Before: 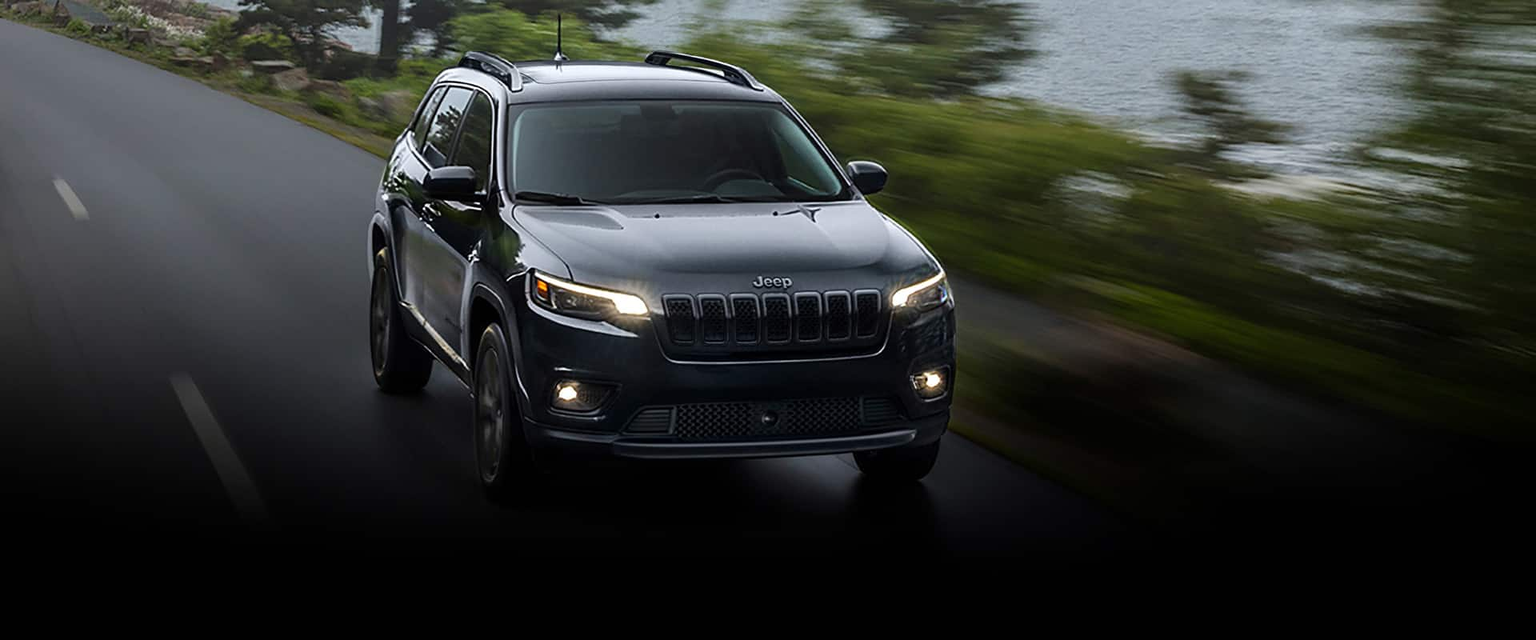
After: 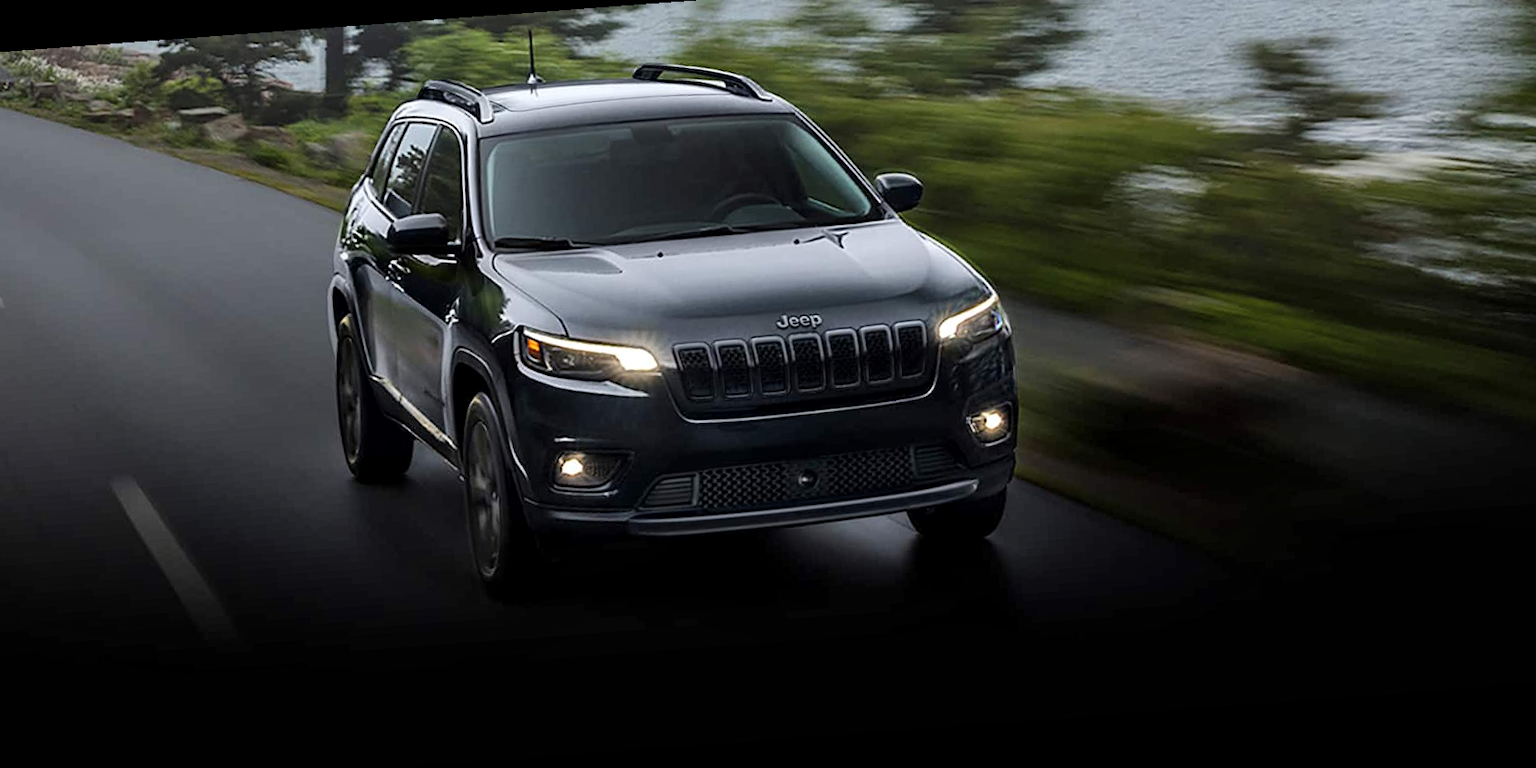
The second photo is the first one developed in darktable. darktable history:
shadows and highlights: shadows 29.32, highlights -29.32, low approximation 0.01, soften with gaussian
rotate and perspective: rotation -4.25°, automatic cropping off
crop: left 6.446%, top 8.188%, right 9.538%, bottom 3.548%
local contrast: mode bilateral grid, contrast 20, coarseness 50, detail 120%, midtone range 0.2
